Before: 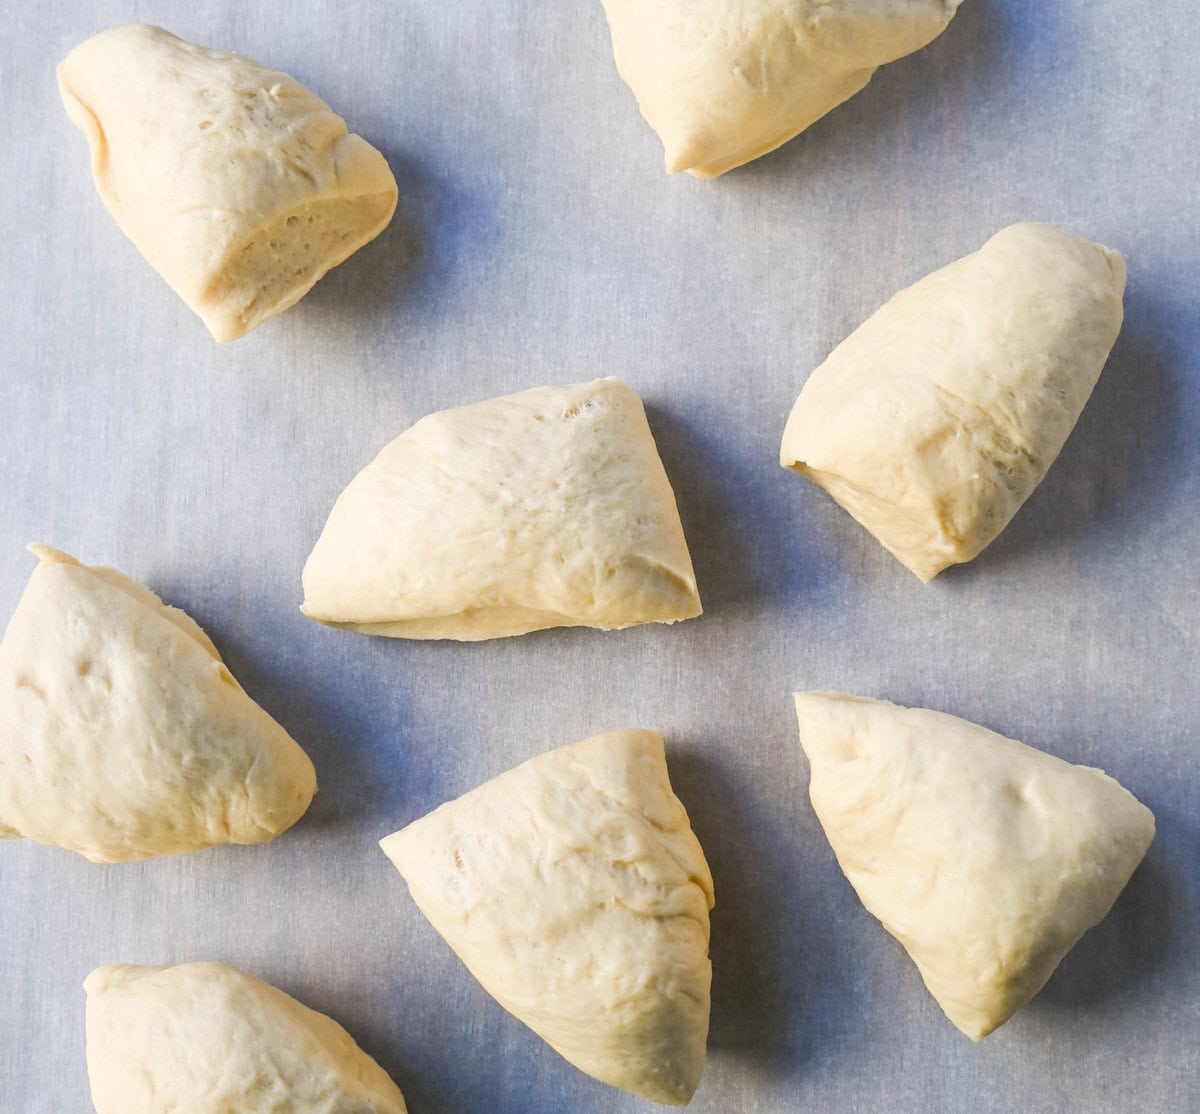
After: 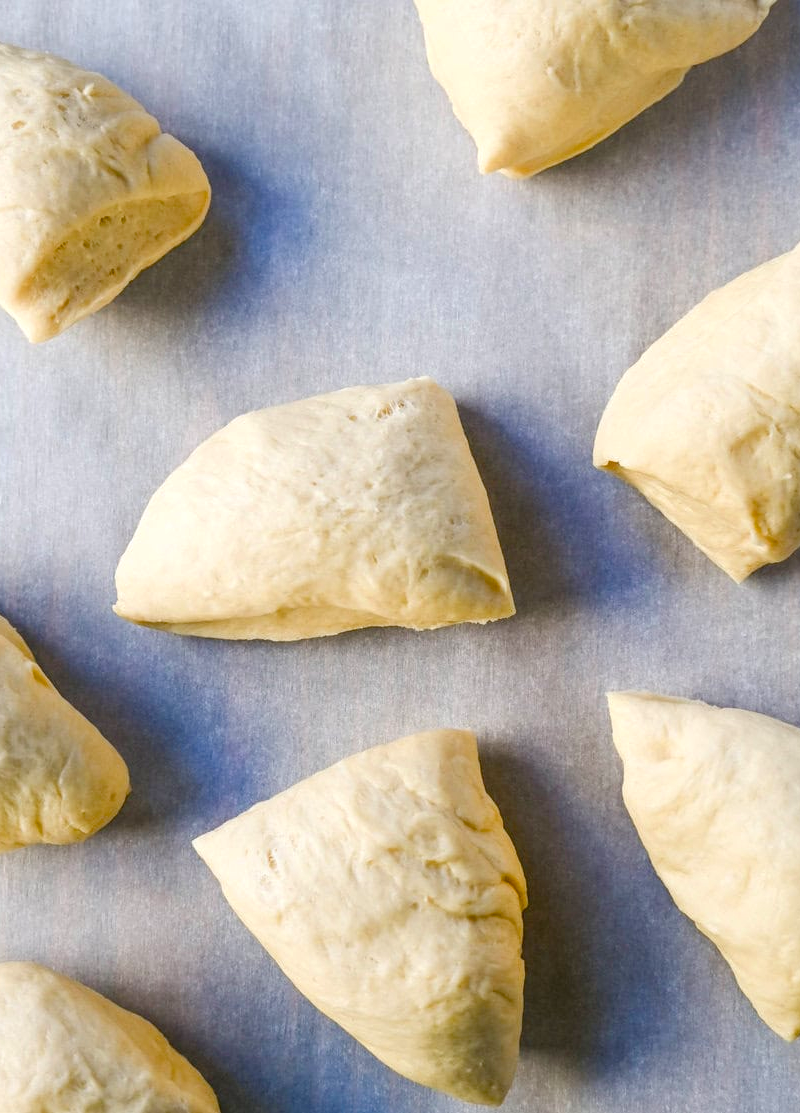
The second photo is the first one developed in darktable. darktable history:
local contrast: on, module defaults
crop and rotate: left 15.62%, right 17.696%
color balance rgb: perceptual saturation grading › global saturation 35.019%, perceptual saturation grading › highlights -25.804%, perceptual saturation grading › shadows 24.638%, global vibrance 14.858%
